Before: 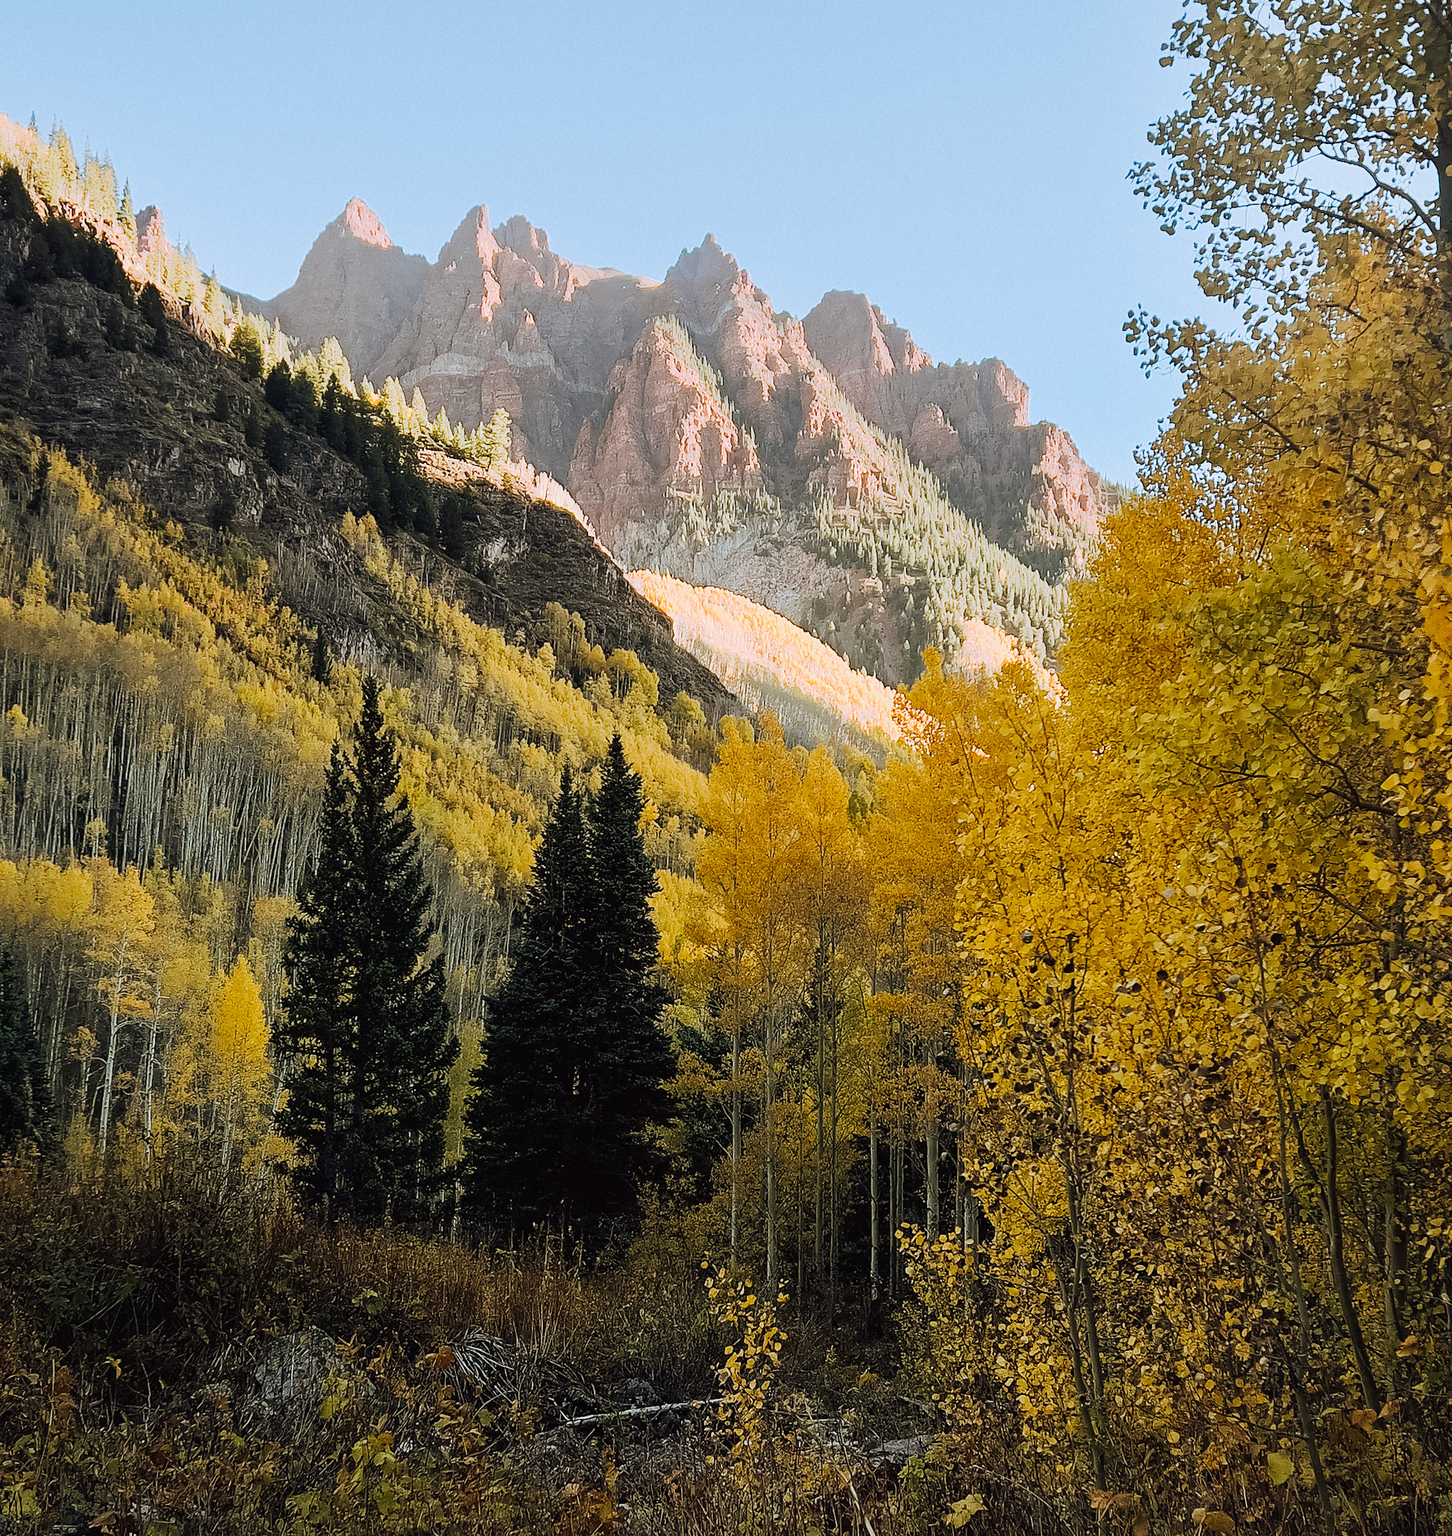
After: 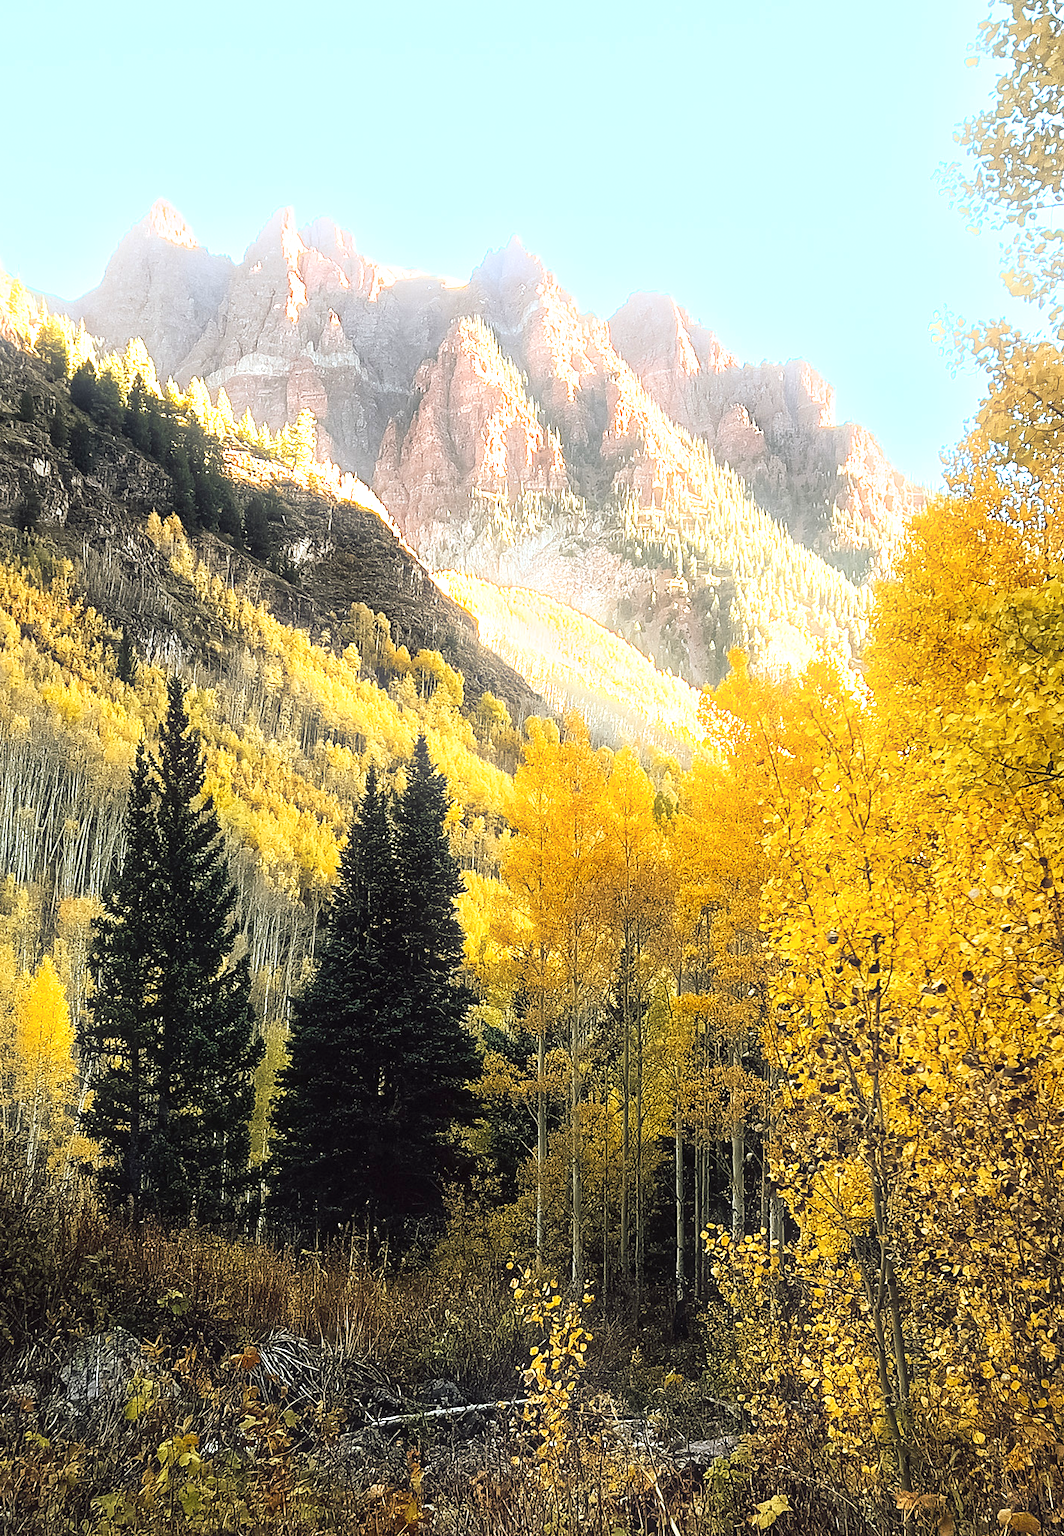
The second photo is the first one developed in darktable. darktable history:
exposure: black level correction 0, exposure 1 EV, compensate exposure bias true, compensate highlight preservation false
crop: left 13.443%, right 13.31%
bloom: size 9%, threshold 100%, strength 7%
